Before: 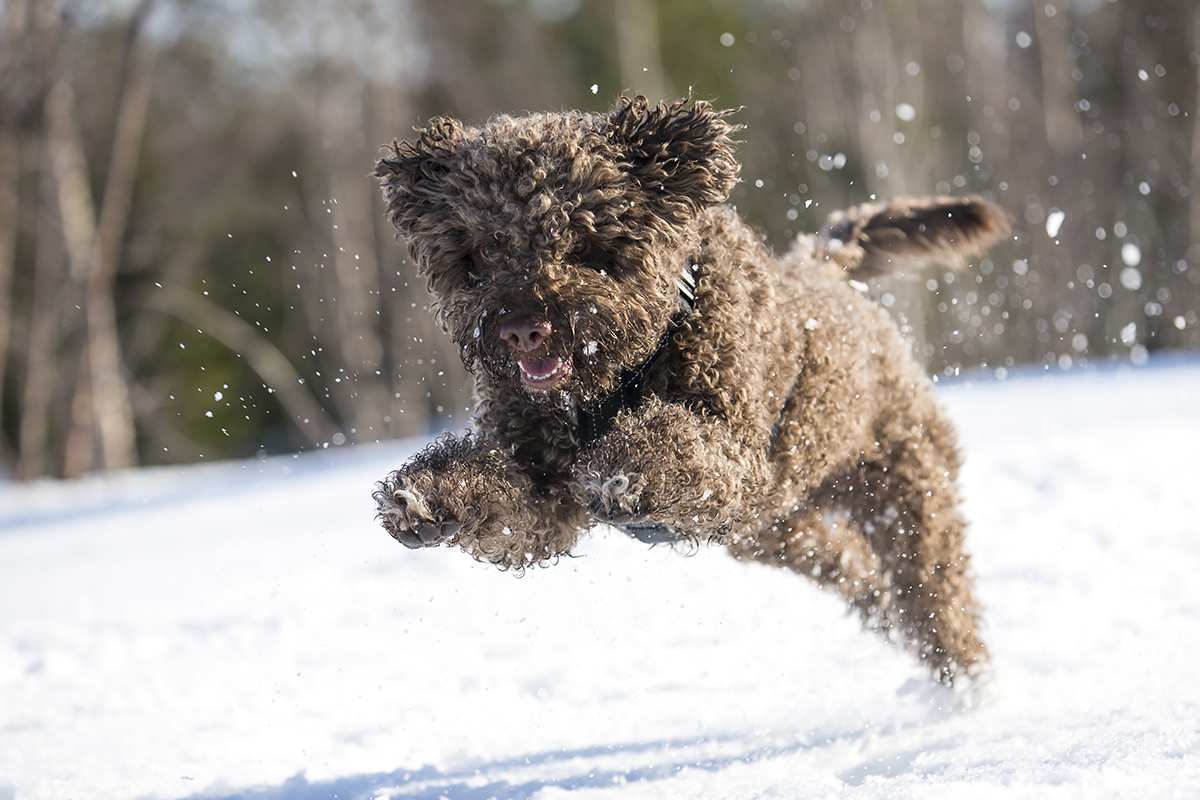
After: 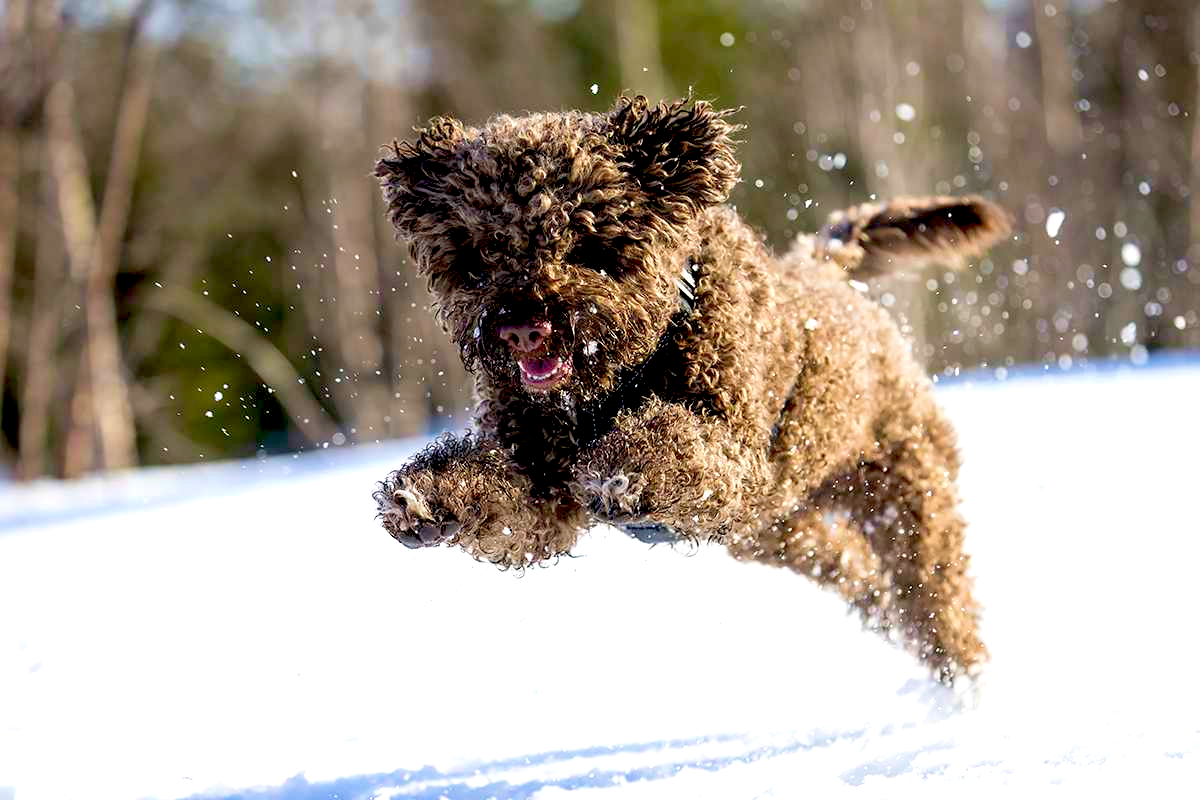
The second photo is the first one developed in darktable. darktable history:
color correction: highlights b* 0.05, saturation 1.37
velvia: on, module defaults
exposure: black level correction 0.033, exposure 0.32 EV, compensate highlight preservation false
